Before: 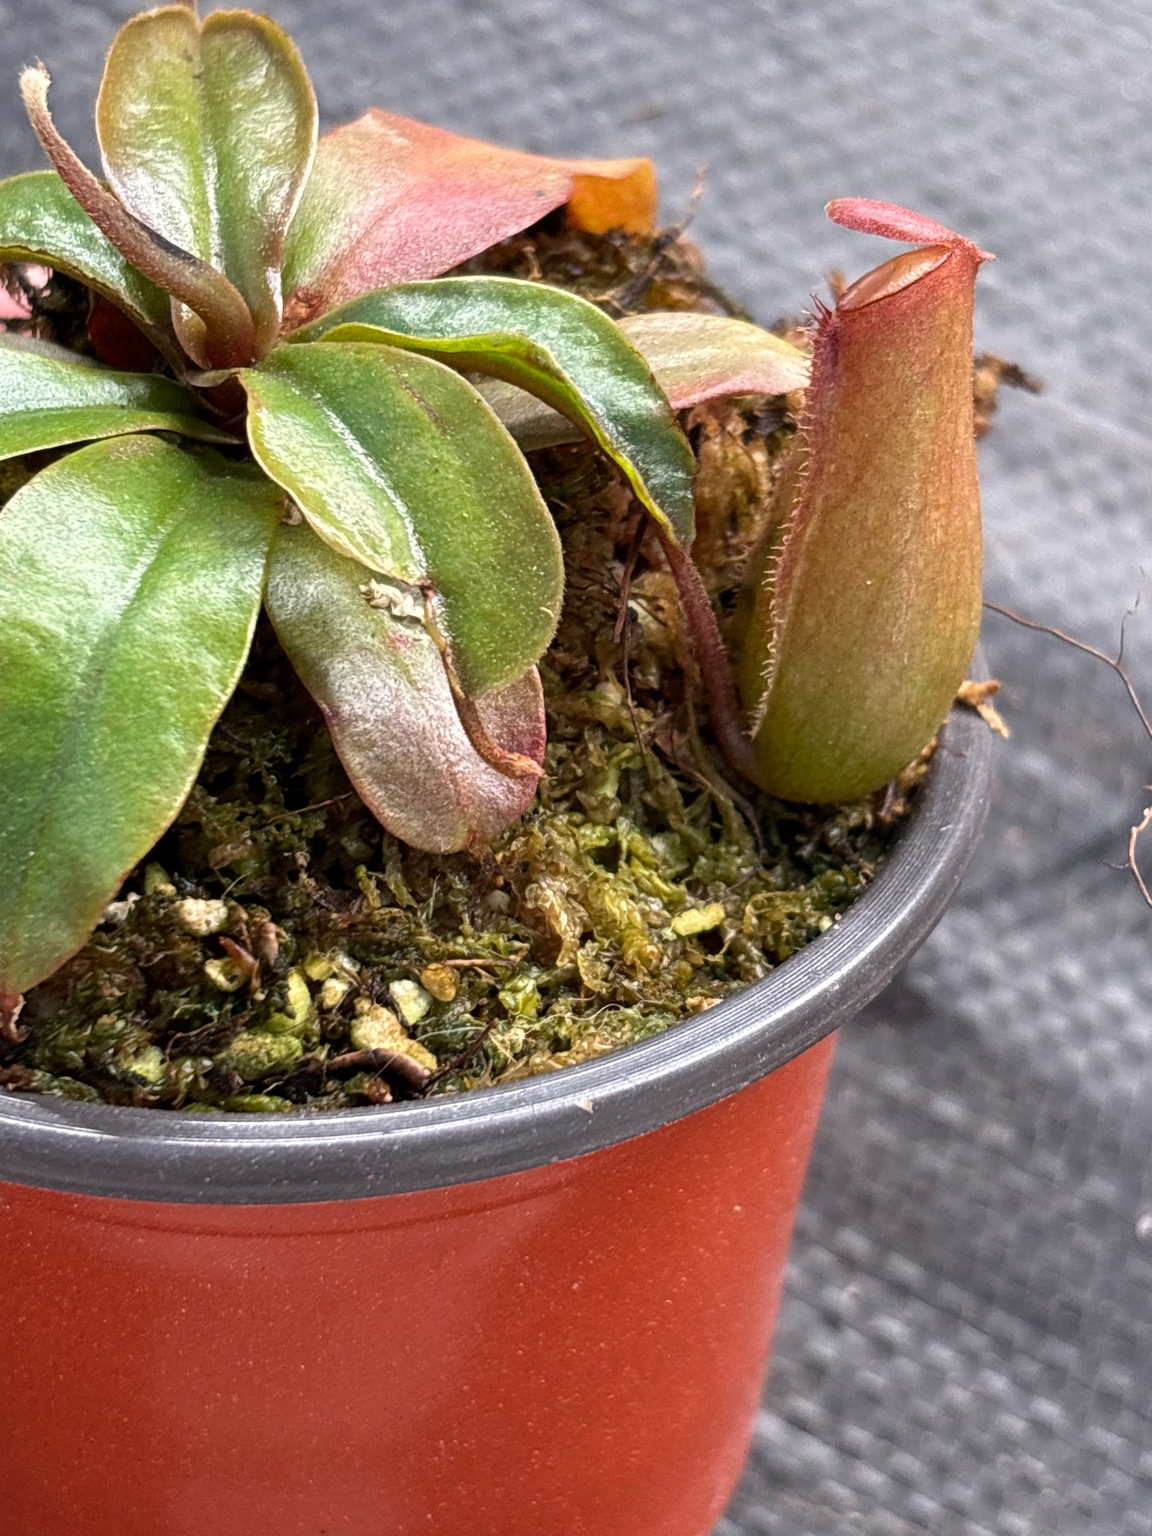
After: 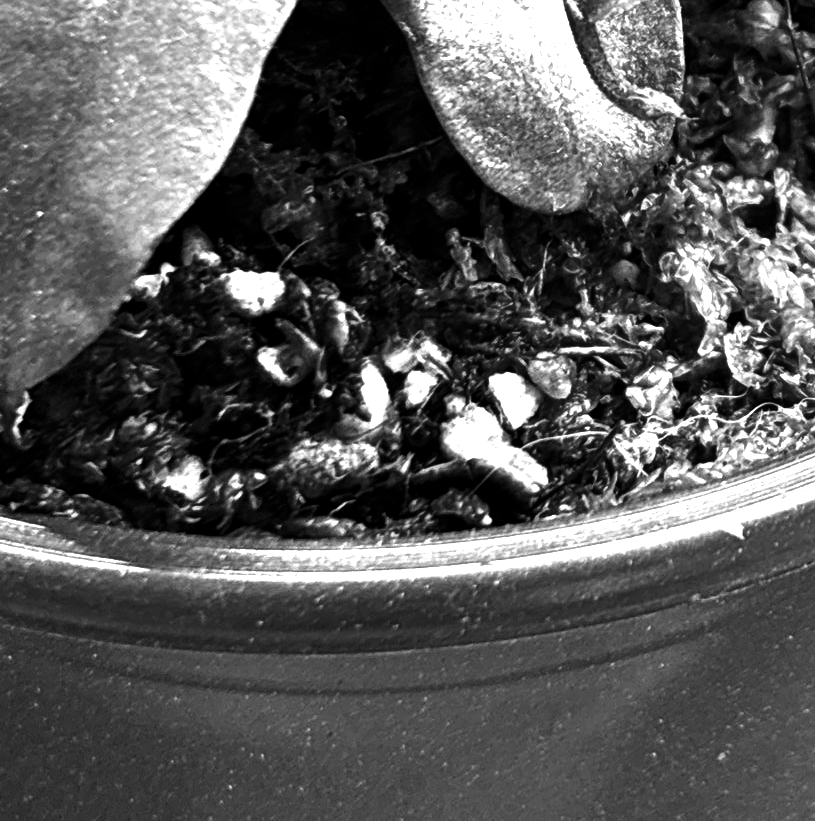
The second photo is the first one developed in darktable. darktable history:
crop: top 44.483%, right 43.593%, bottom 12.892%
exposure: black level correction 0, exposure 1.1 EV, compensate highlight preservation false
contrast brightness saturation: contrast 0.09, brightness -0.59, saturation 0.17
monochrome: on, module defaults
